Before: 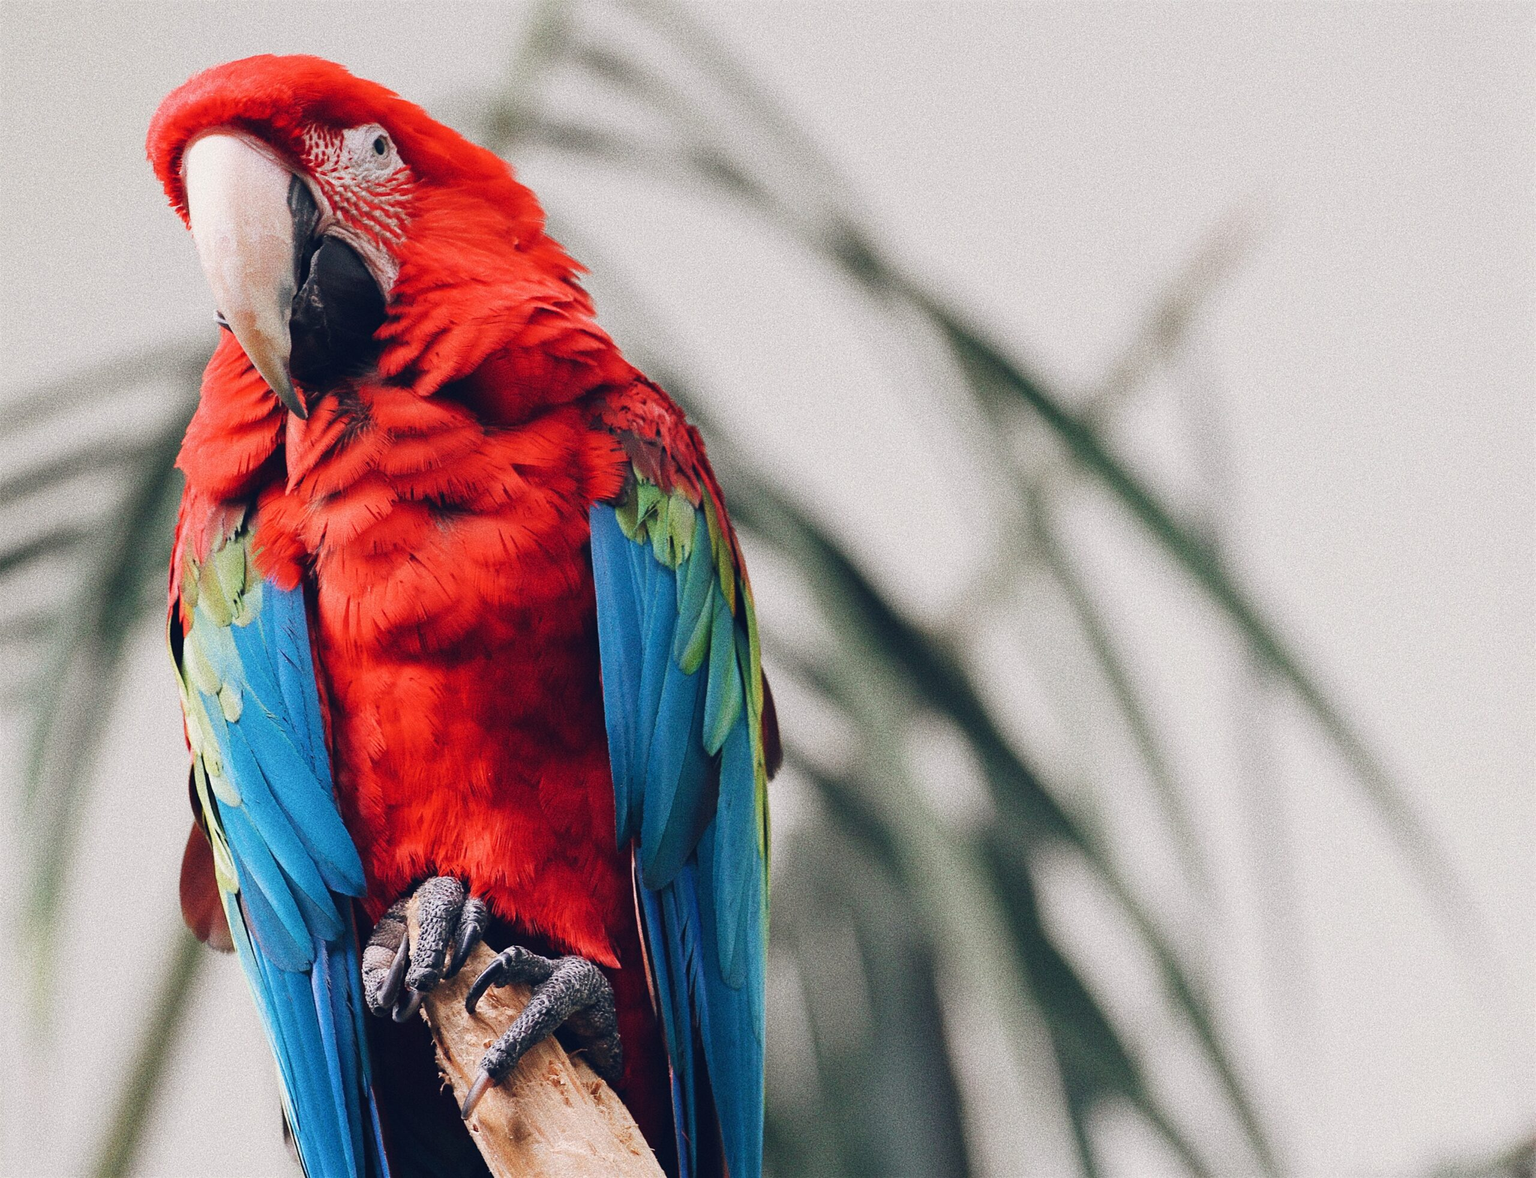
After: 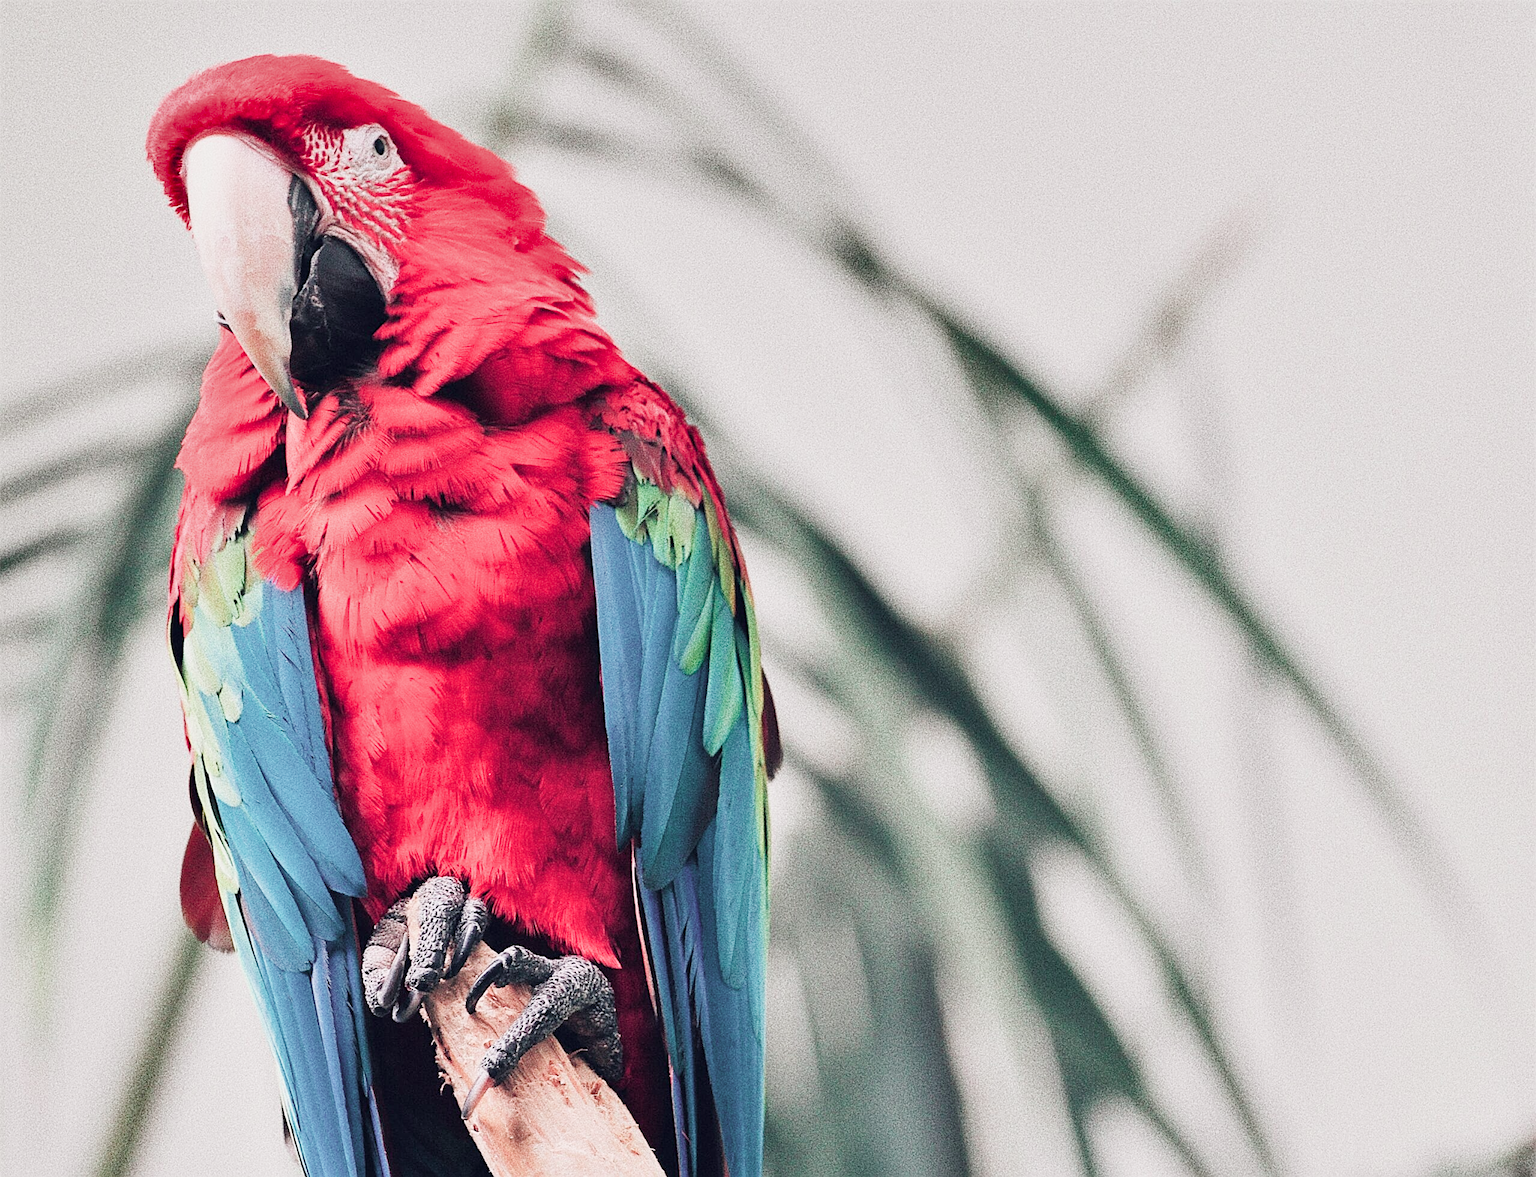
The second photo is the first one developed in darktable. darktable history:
sharpen: on, module defaults
filmic rgb: black relative exposure -7.65 EV, white relative exposure 4.56 EV, hardness 3.61
shadows and highlights: soften with gaussian
exposure: black level correction 0.001, exposure 1.3 EV, compensate highlight preservation false
white balance: emerald 1
color contrast: blue-yellow contrast 0.62
